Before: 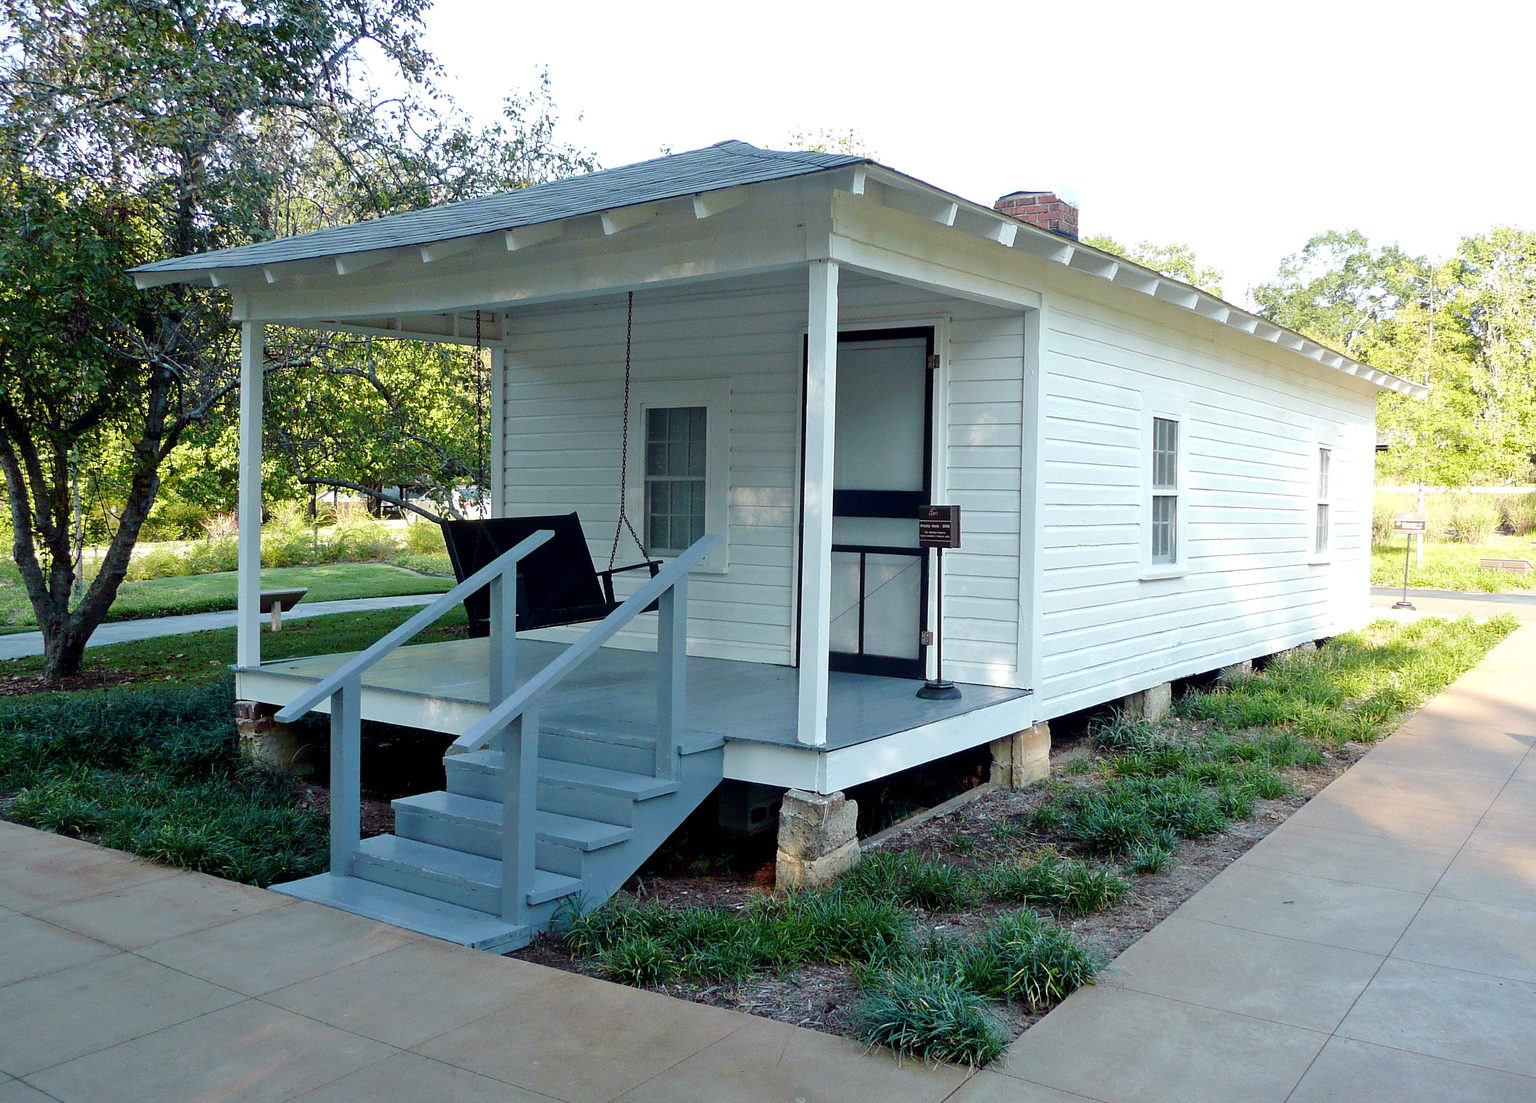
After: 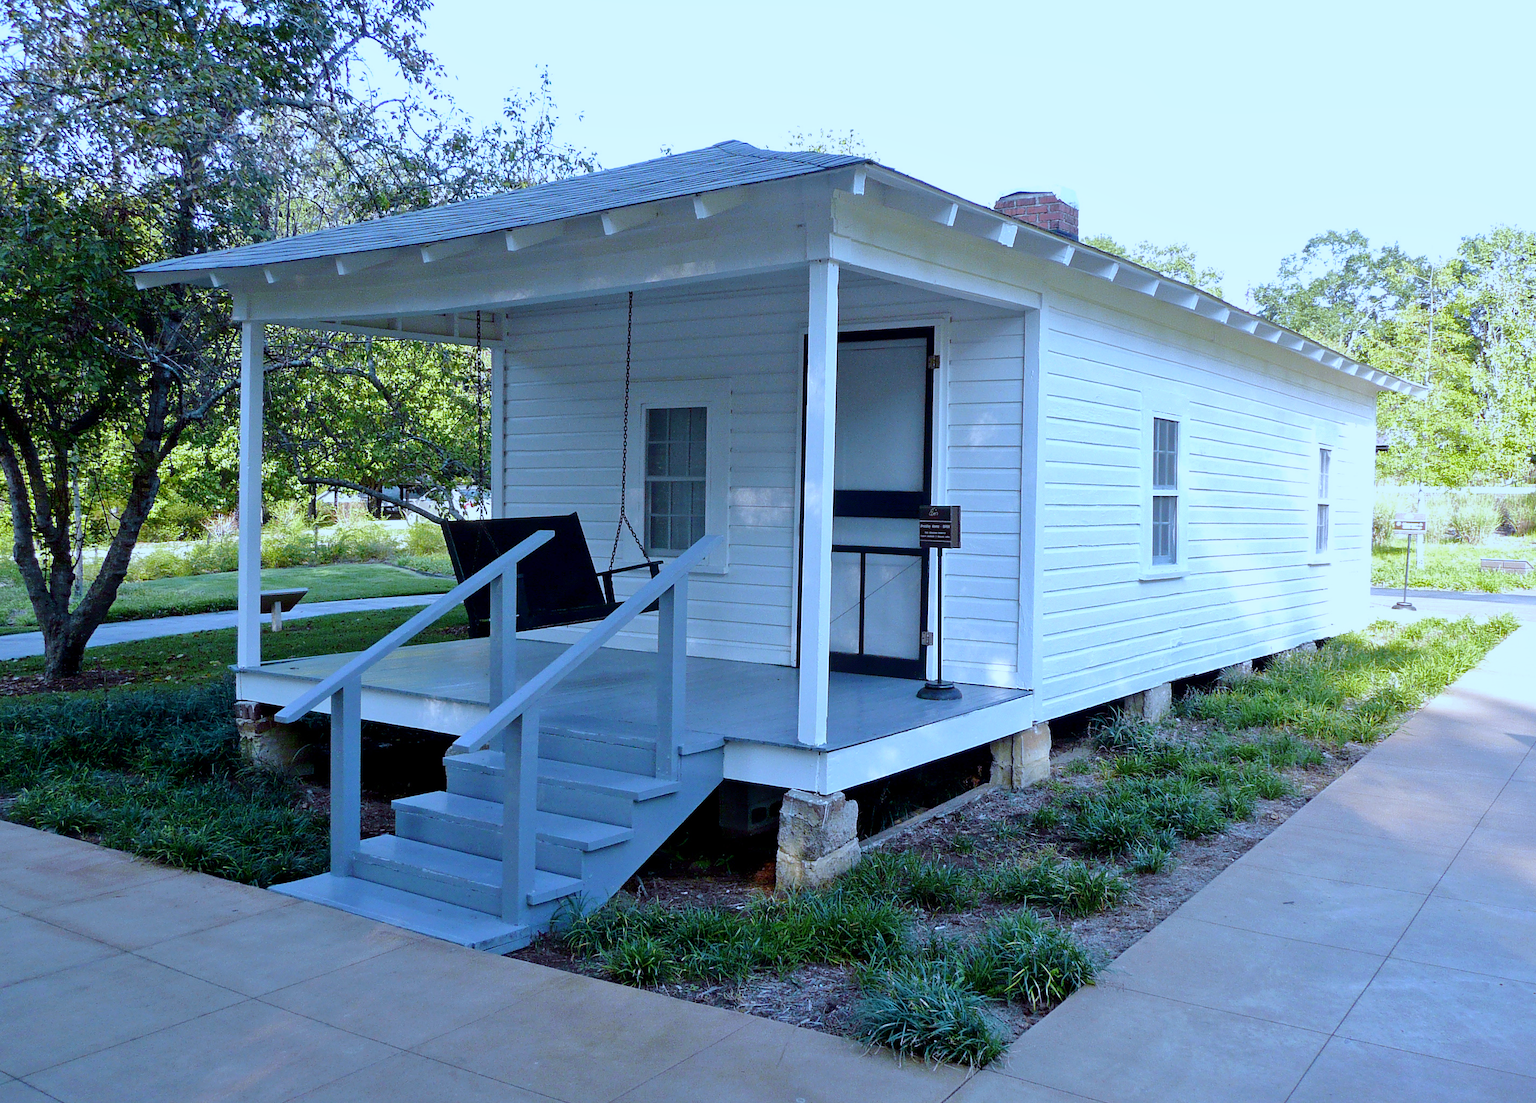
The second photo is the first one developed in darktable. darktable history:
shadows and highlights: shadows -20, white point adjustment -2, highlights -35
white balance: red 0.871, blue 1.249
